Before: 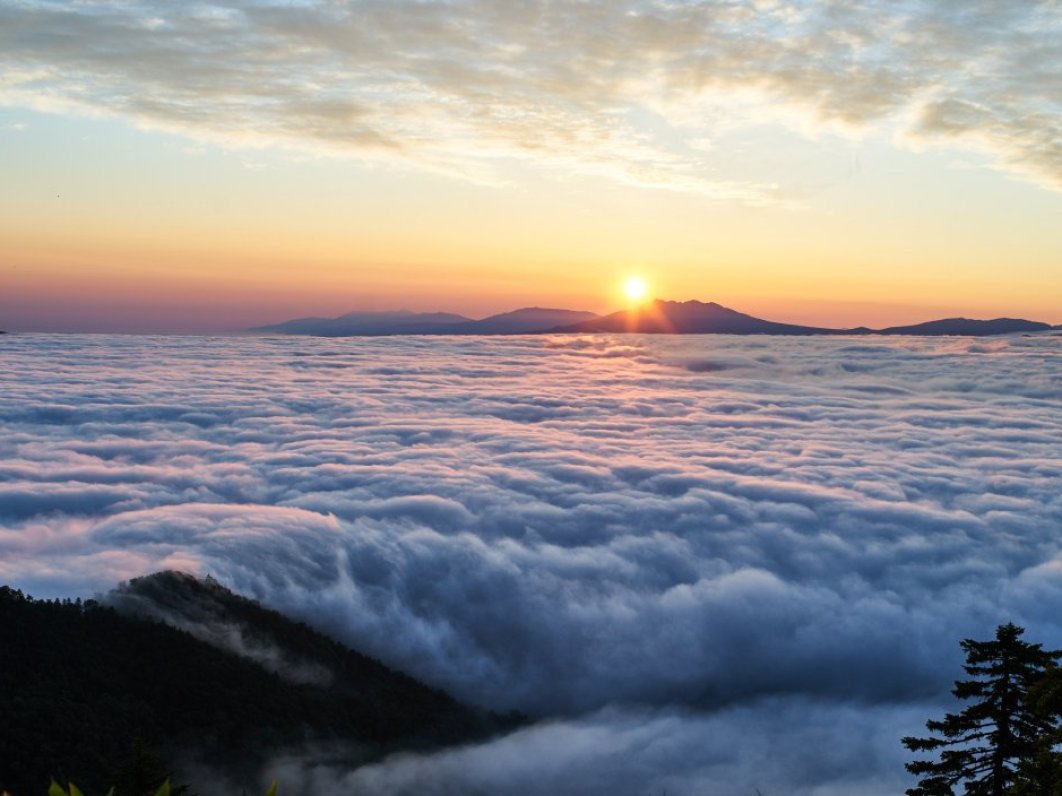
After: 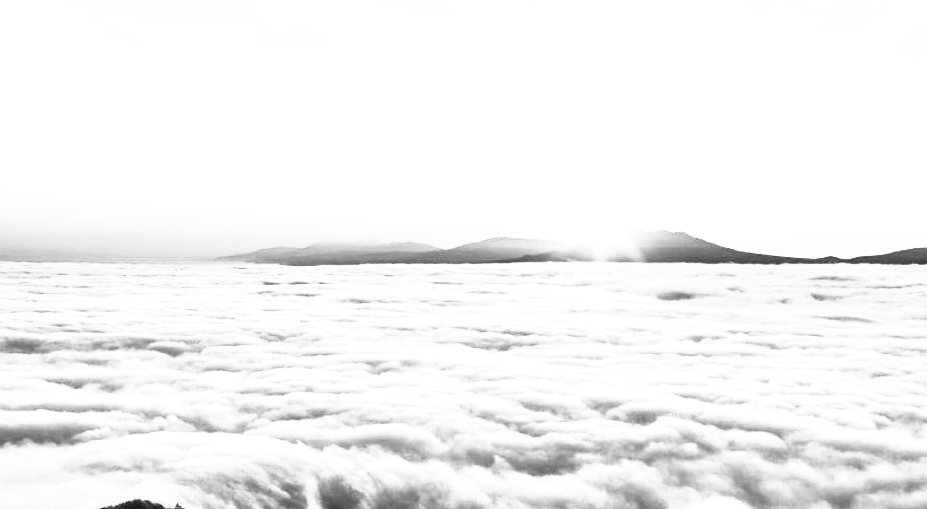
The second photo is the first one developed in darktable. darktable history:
contrast brightness saturation: contrast 0.534, brightness 0.461, saturation -0.993
crop: left 2.974%, top 8.923%, right 9.66%, bottom 27.013%
velvia: on, module defaults
tone curve: curves: ch0 [(0, 0) (0.003, 0.003) (0.011, 0.013) (0.025, 0.029) (0.044, 0.052) (0.069, 0.082) (0.1, 0.118) (0.136, 0.161) (0.177, 0.21) (0.224, 0.27) (0.277, 0.38) (0.335, 0.49) (0.399, 0.594) (0.468, 0.692) (0.543, 0.794) (0.623, 0.857) (0.709, 0.919) (0.801, 0.955) (0.898, 0.978) (1, 1)], preserve colors none
color zones: curves: ch0 [(0, 0.363) (0.128, 0.373) (0.25, 0.5) (0.402, 0.407) (0.521, 0.525) (0.63, 0.559) (0.729, 0.662) (0.867, 0.471)]; ch1 [(0, 0.515) (0.136, 0.618) (0.25, 0.5) (0.378, 0) (0.516, 0) (0.622, 0.593) (0.737, 0.819) (0.87, 0.593)]; ch2 [(0, 0.529) (0.128, 0.471) (0.282, 0.451) (0.386, 0.662) (0.516, 0.525) (0.633, 0.554) (0.75, 0.62) (0.875, 0.441)]
tone equalizer: -8 EV -0.722 EV, -7 EV -0.679 EV, -6 EV -0.614 EV, -5 EV -0.424 EV, -3 EV 0.372 EV, -2 EV 0.6 EV, -1 EV 0.675 EV, +0 EV 0.761 EV, edges refinement/feathering 500, mask exposure compensation -1.57 EV, preserve details no
local contrast: mode bilateral grid, contrast 19, coarseness 50, detail 119%, midtone range 0.2
